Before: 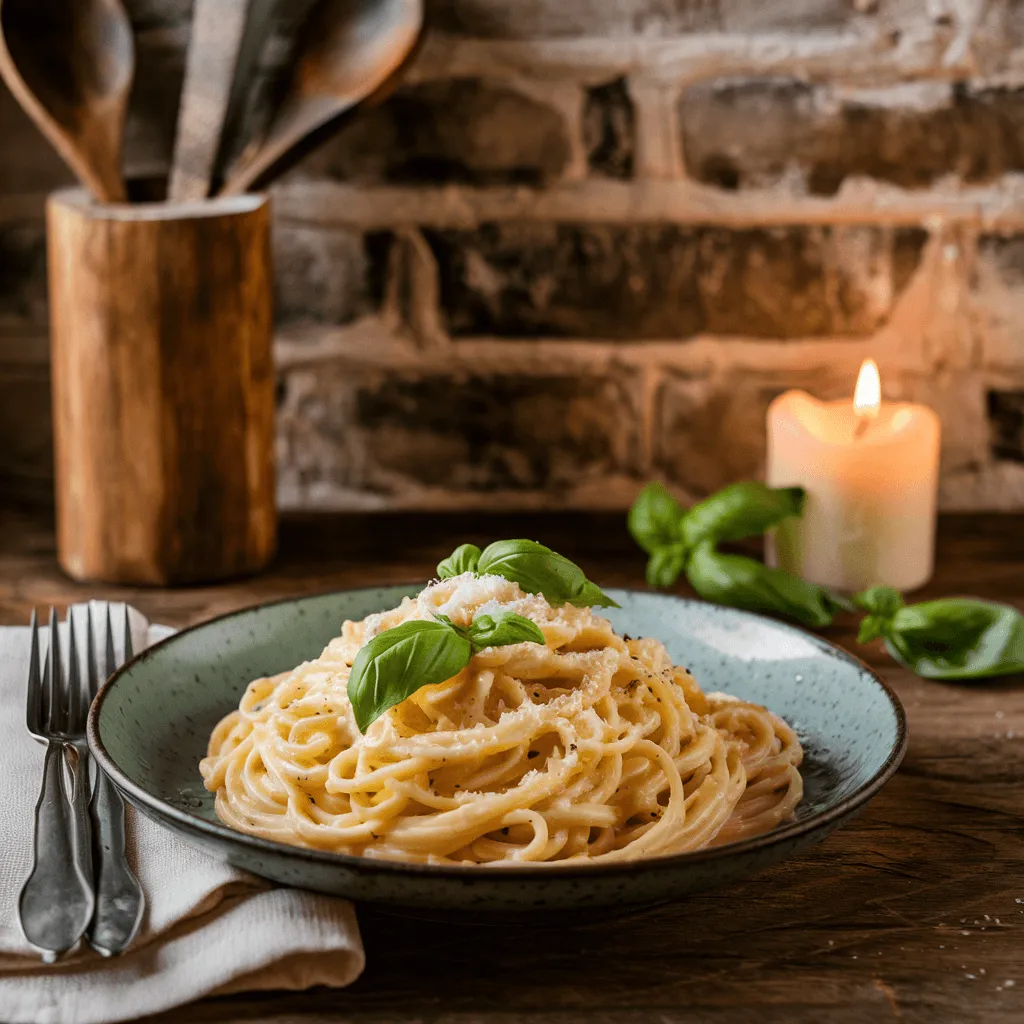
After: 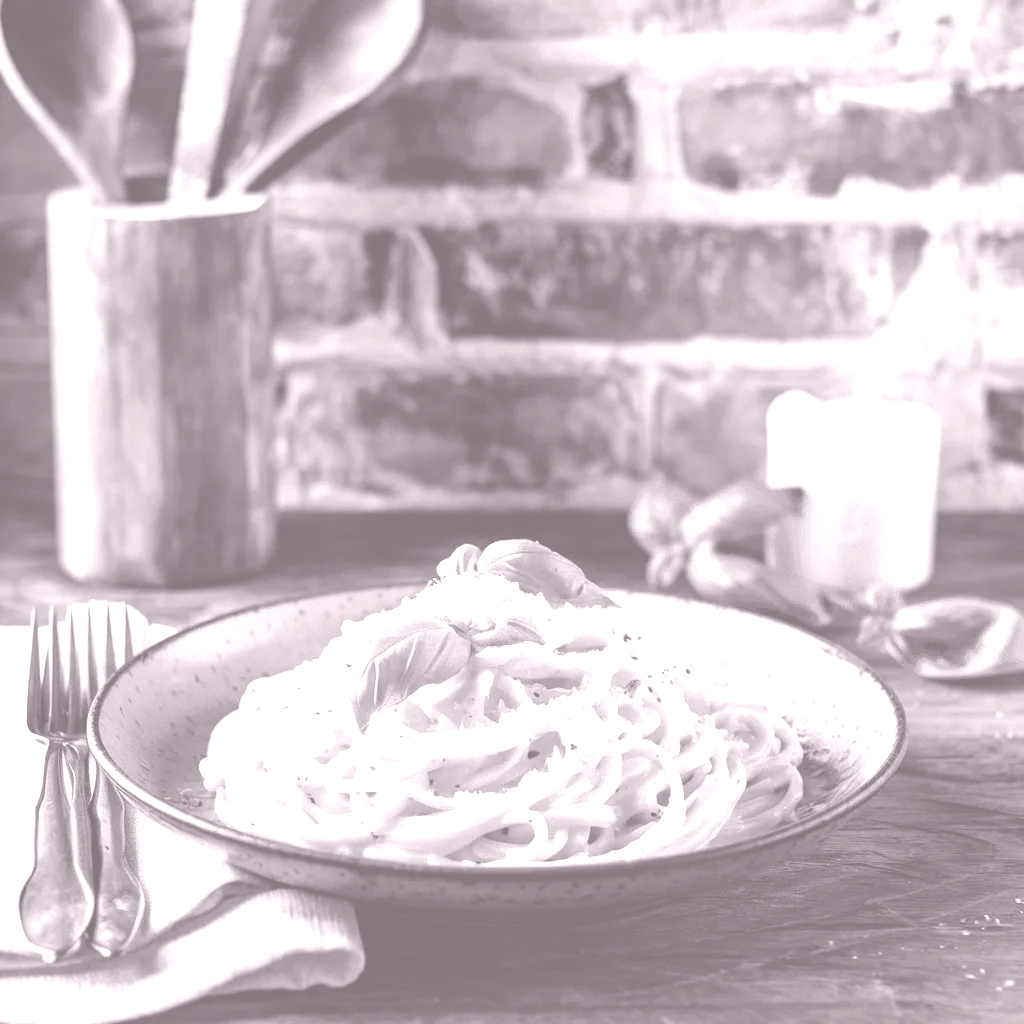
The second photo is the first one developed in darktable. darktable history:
white balance: emerald 1
velvia: on, module defaults
colorize: hue 25.2°, saturation 83%, source mix 82%, lightness 79%, version 1
